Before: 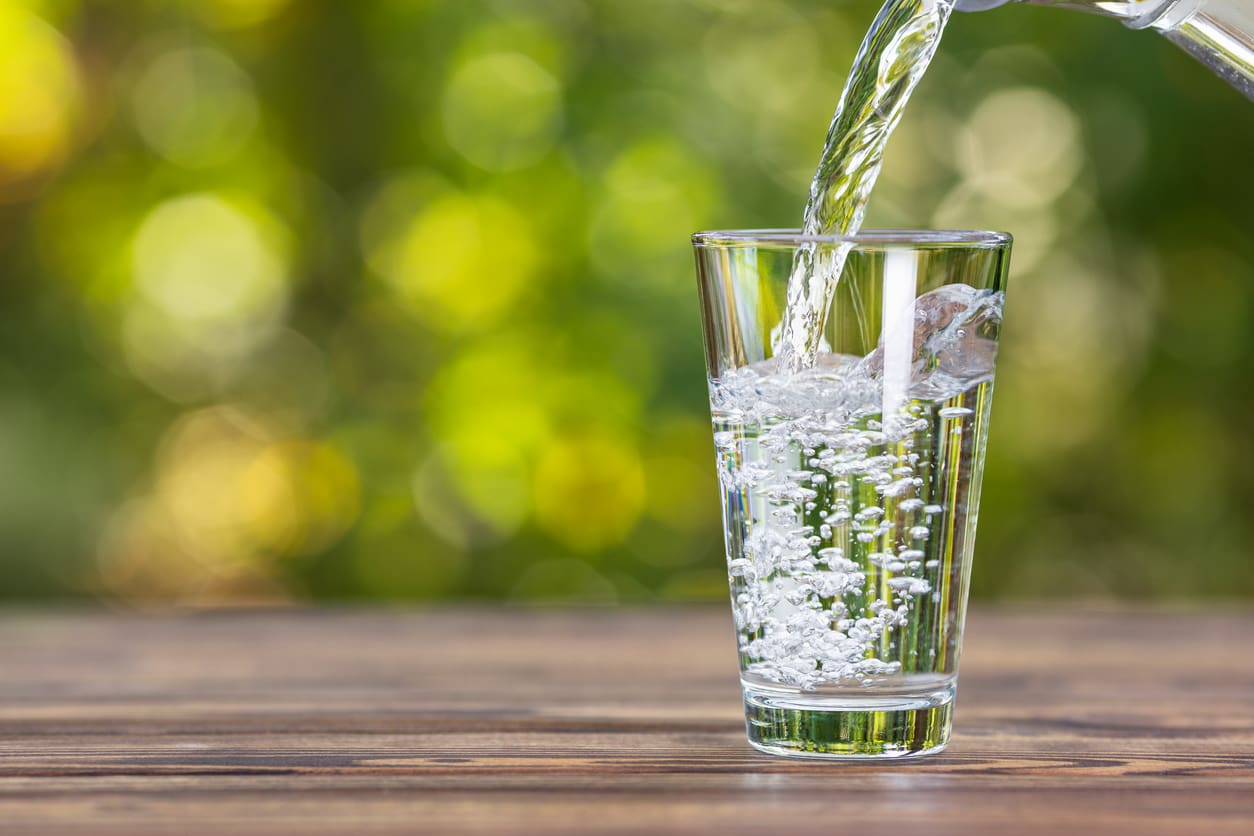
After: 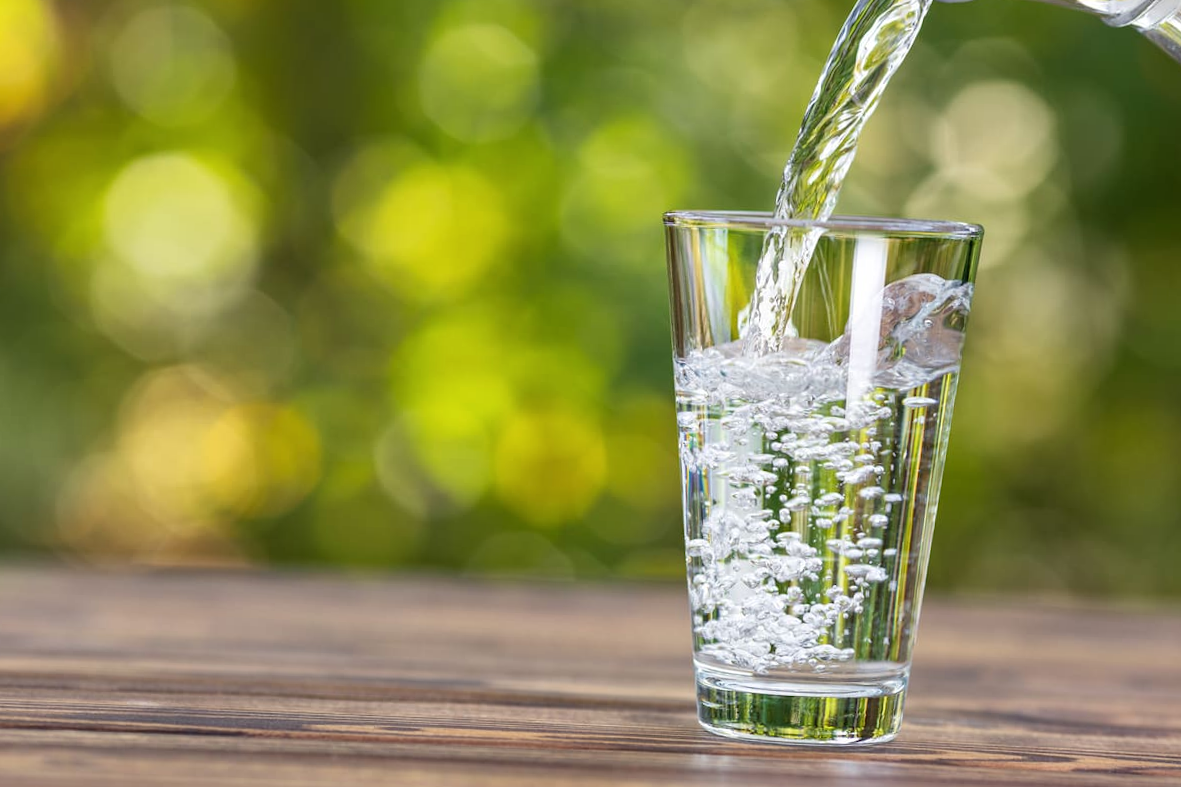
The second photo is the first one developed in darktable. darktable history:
crop and rotate: angle -2.38°
shadows and highlights: shadows 12, white point adjustment 1.2, highlights -0.36, soften with gaussian
